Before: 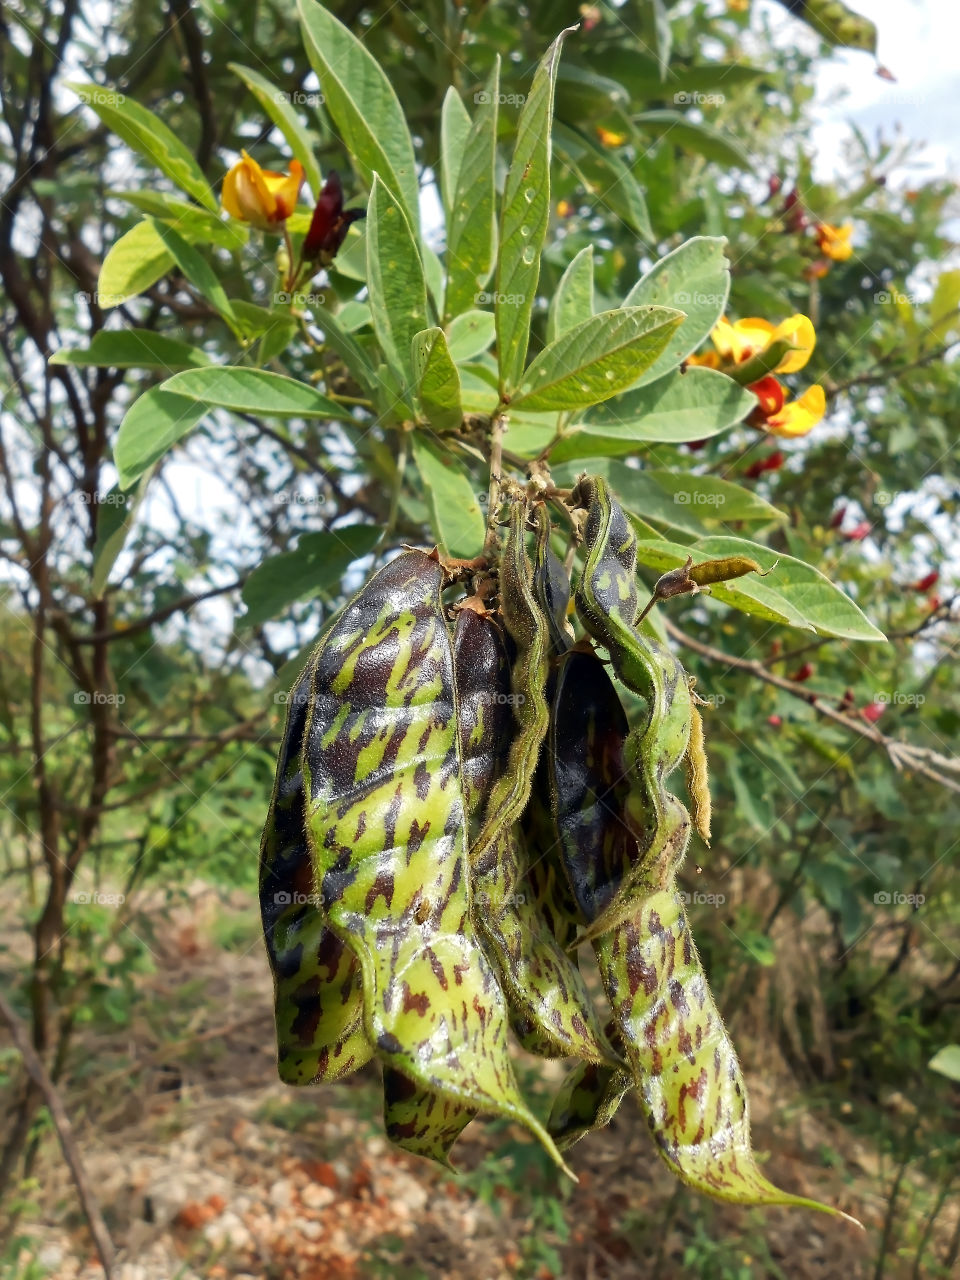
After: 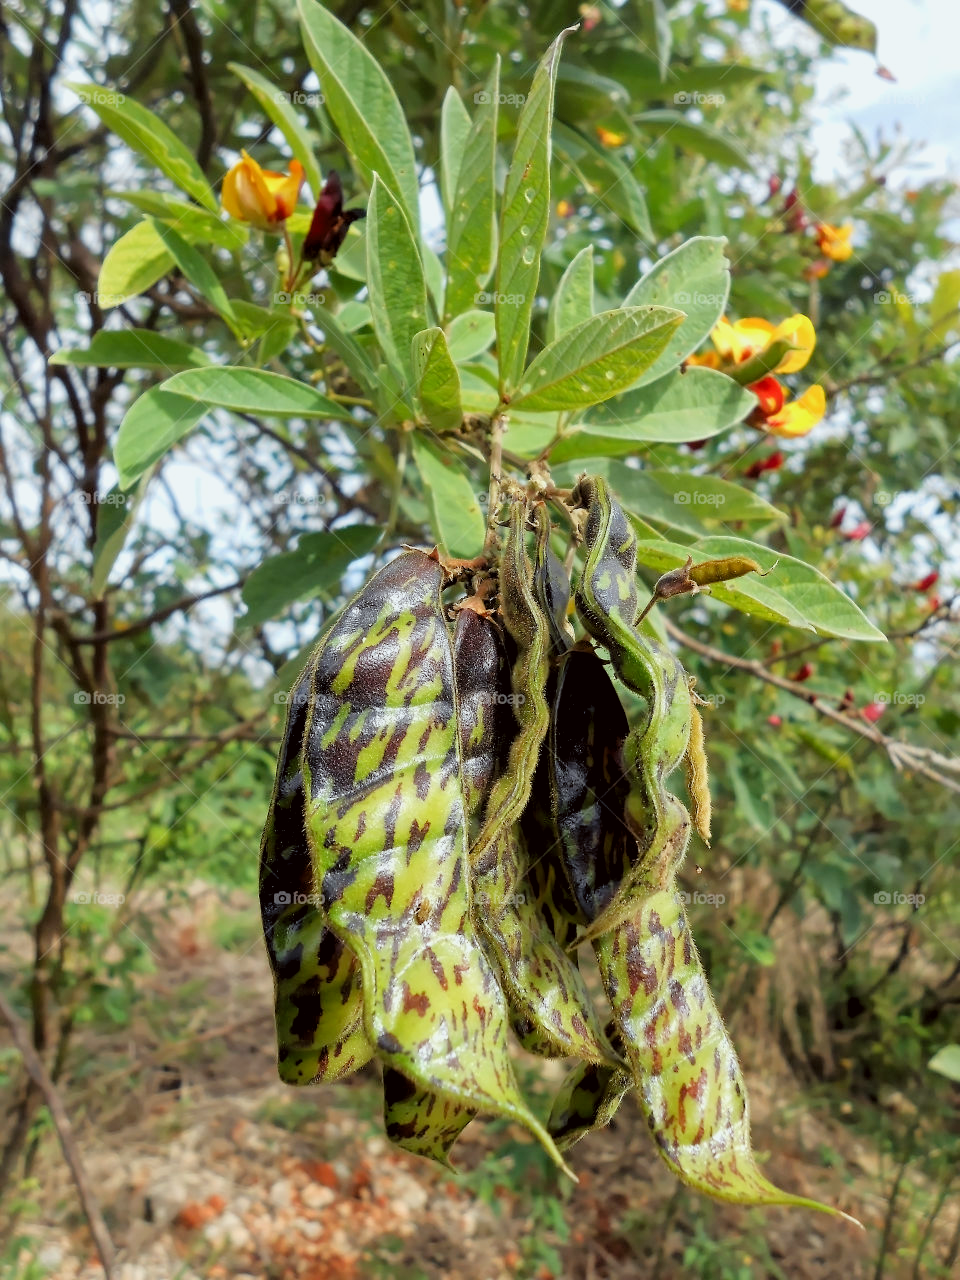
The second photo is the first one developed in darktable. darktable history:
tone curve: curves: ch0 [(0.047, 0) (0.292, 0.352) (0.657, 0.678) (1, 0.958)], color space Lab, linked channels, preserve colors none
color correction: highlights a* -2.73, highlights b* -2.09, shadows a* 2.41, shadows b* 2.73
